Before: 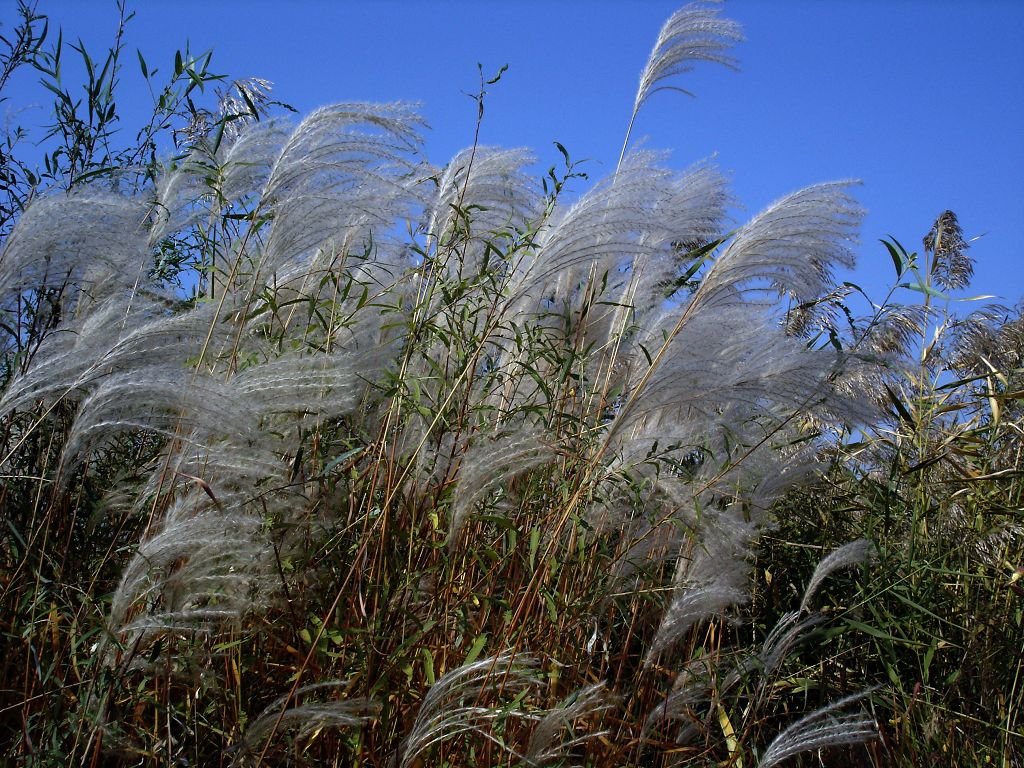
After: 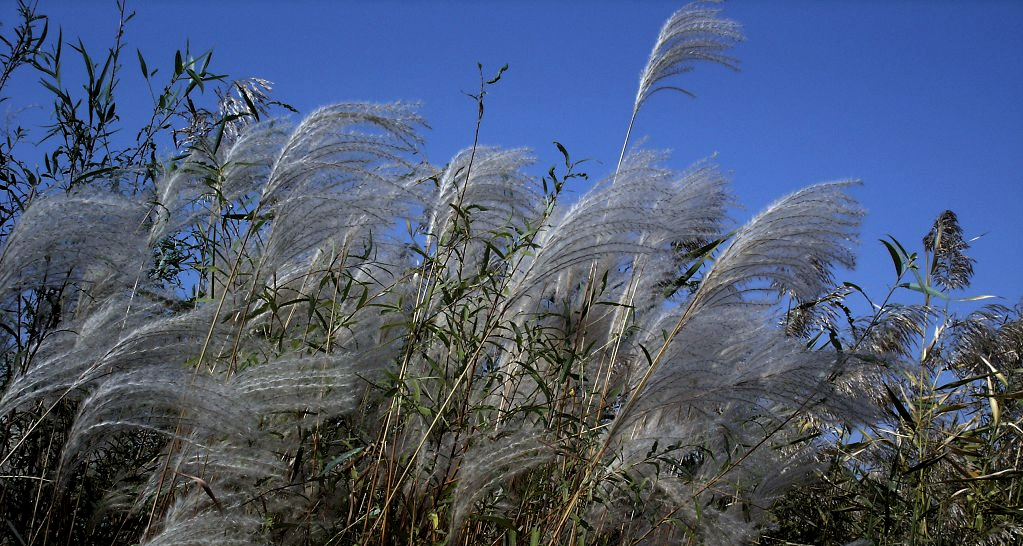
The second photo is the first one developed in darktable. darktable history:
levels: levels [0.029, 0.545, 0.971]
crop: right 0%, bottom 28.877%
